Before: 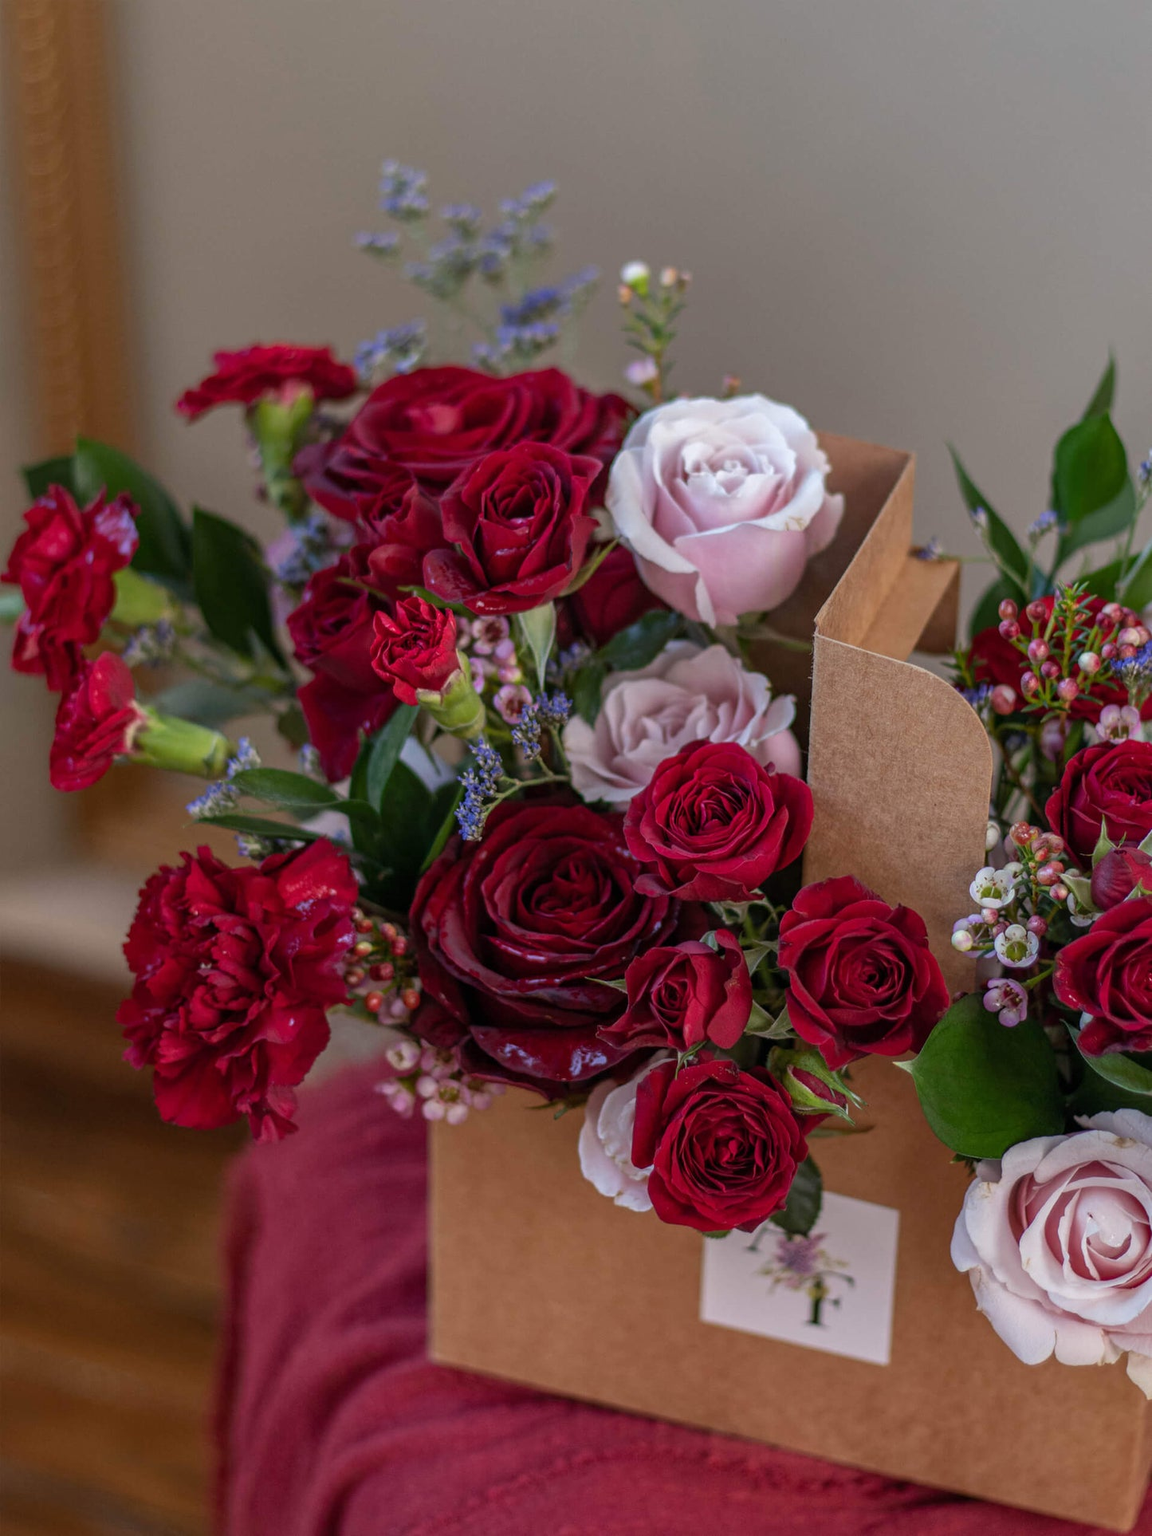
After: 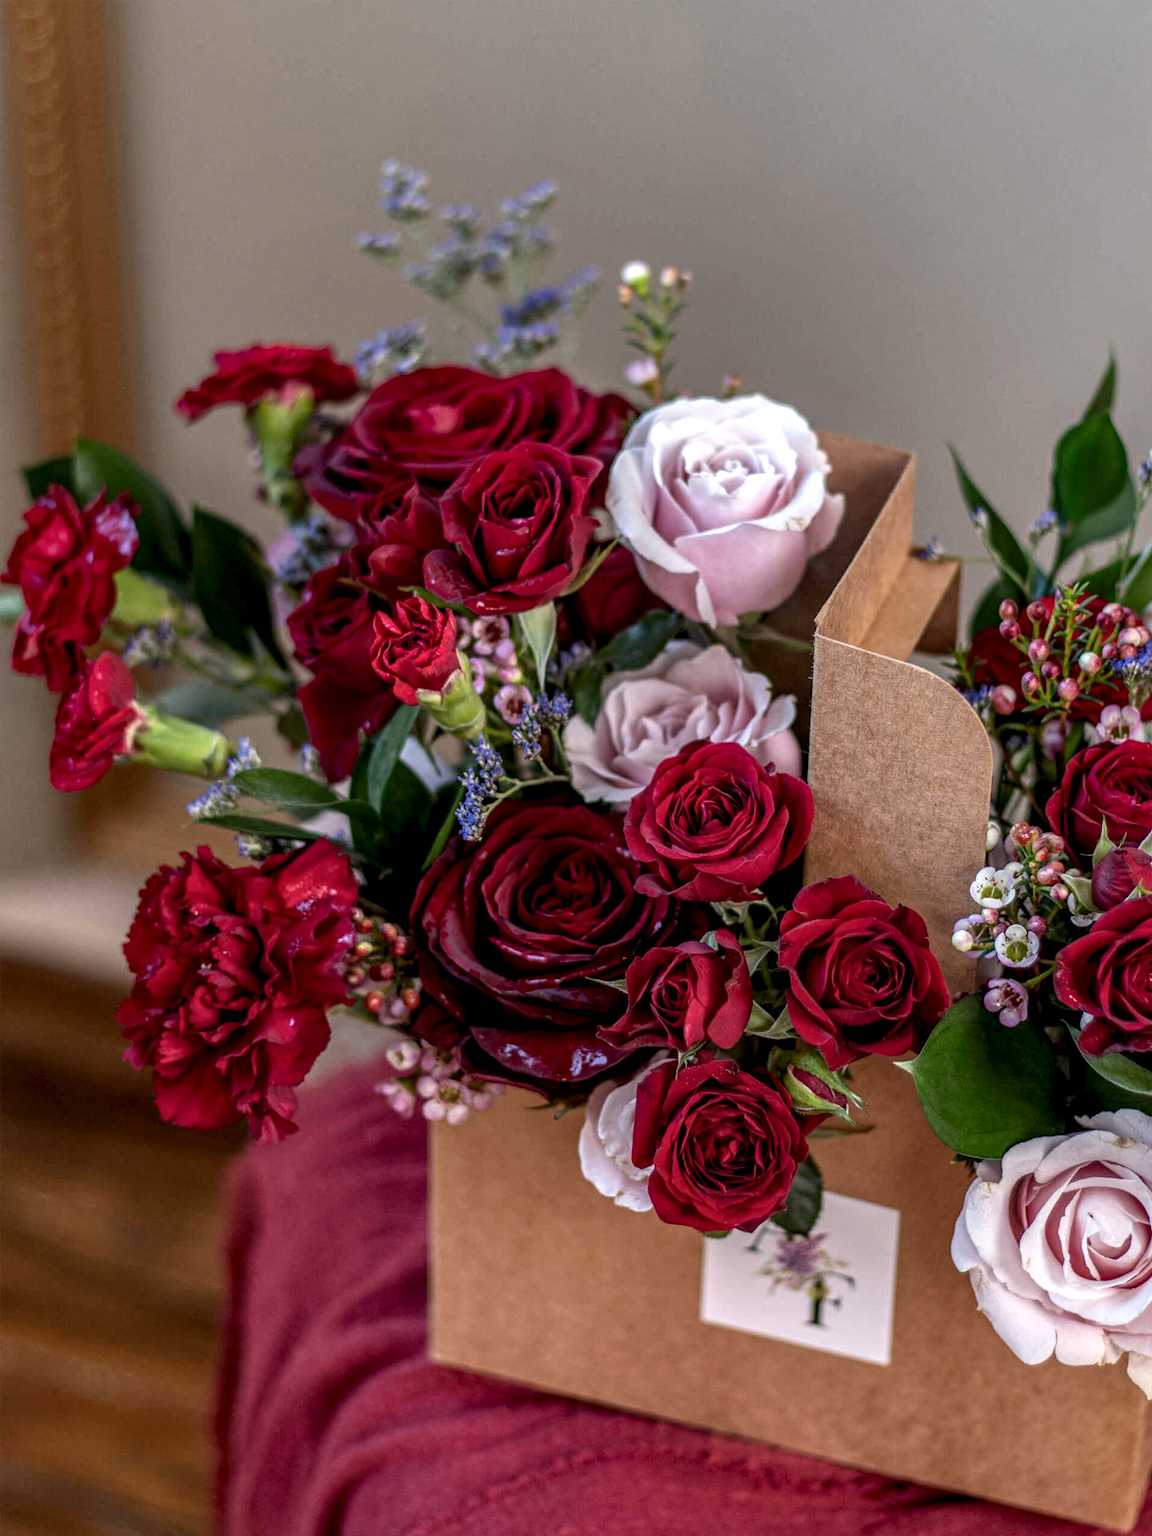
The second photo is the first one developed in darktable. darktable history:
exposure: black level correction 0.001, exposure 0.191 EV, compensate highlight preservation false
local contrast: detail 154%
